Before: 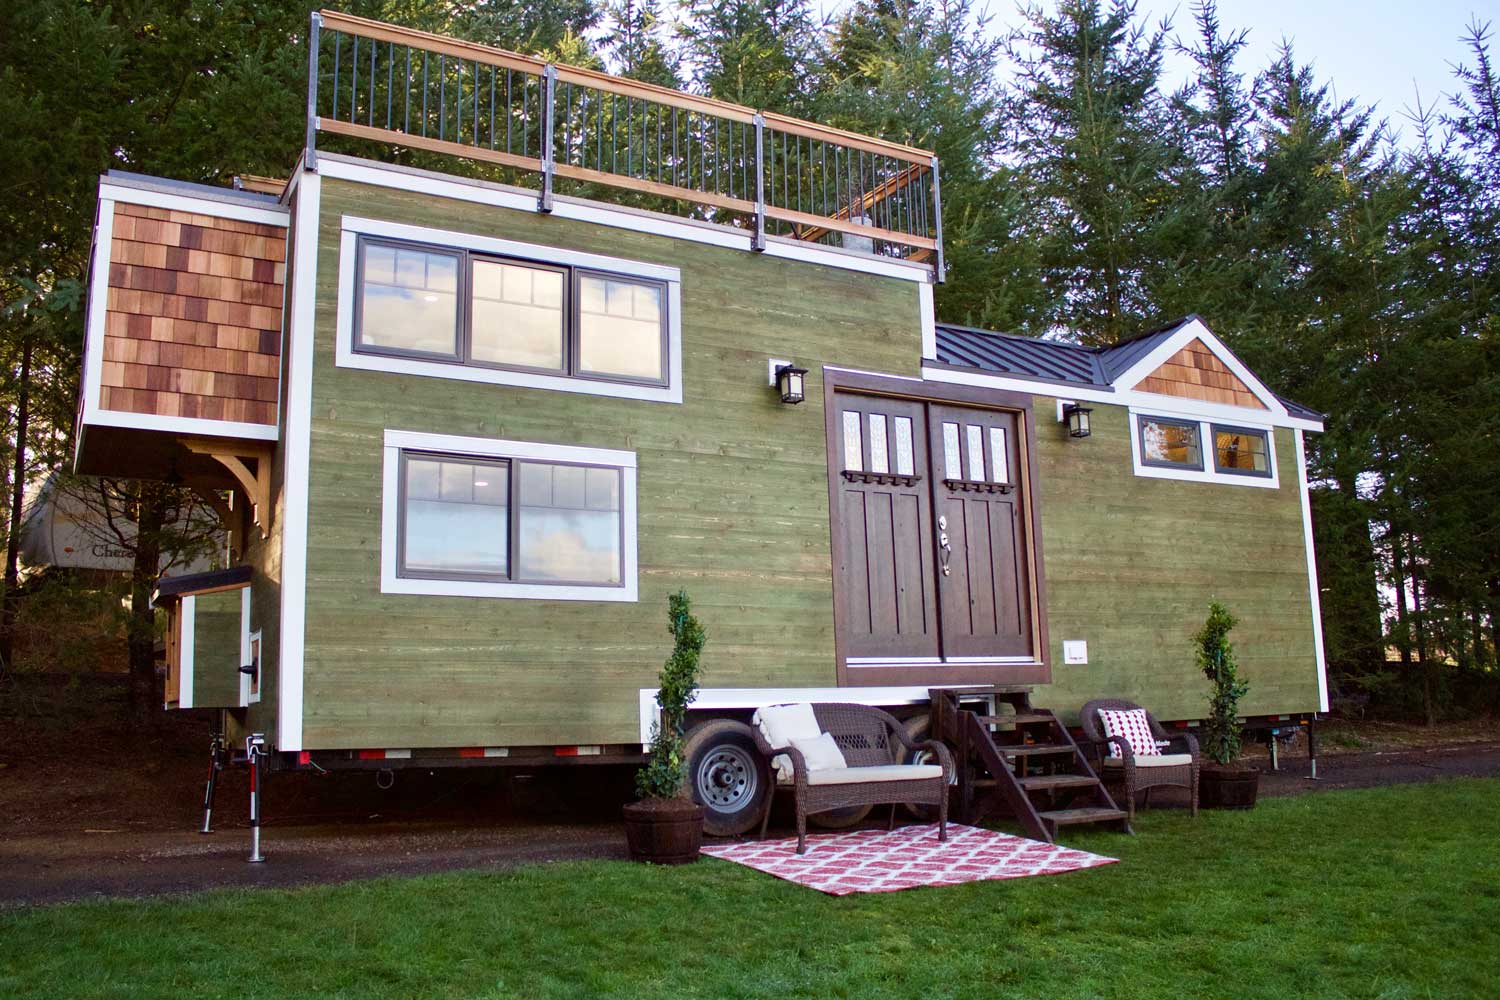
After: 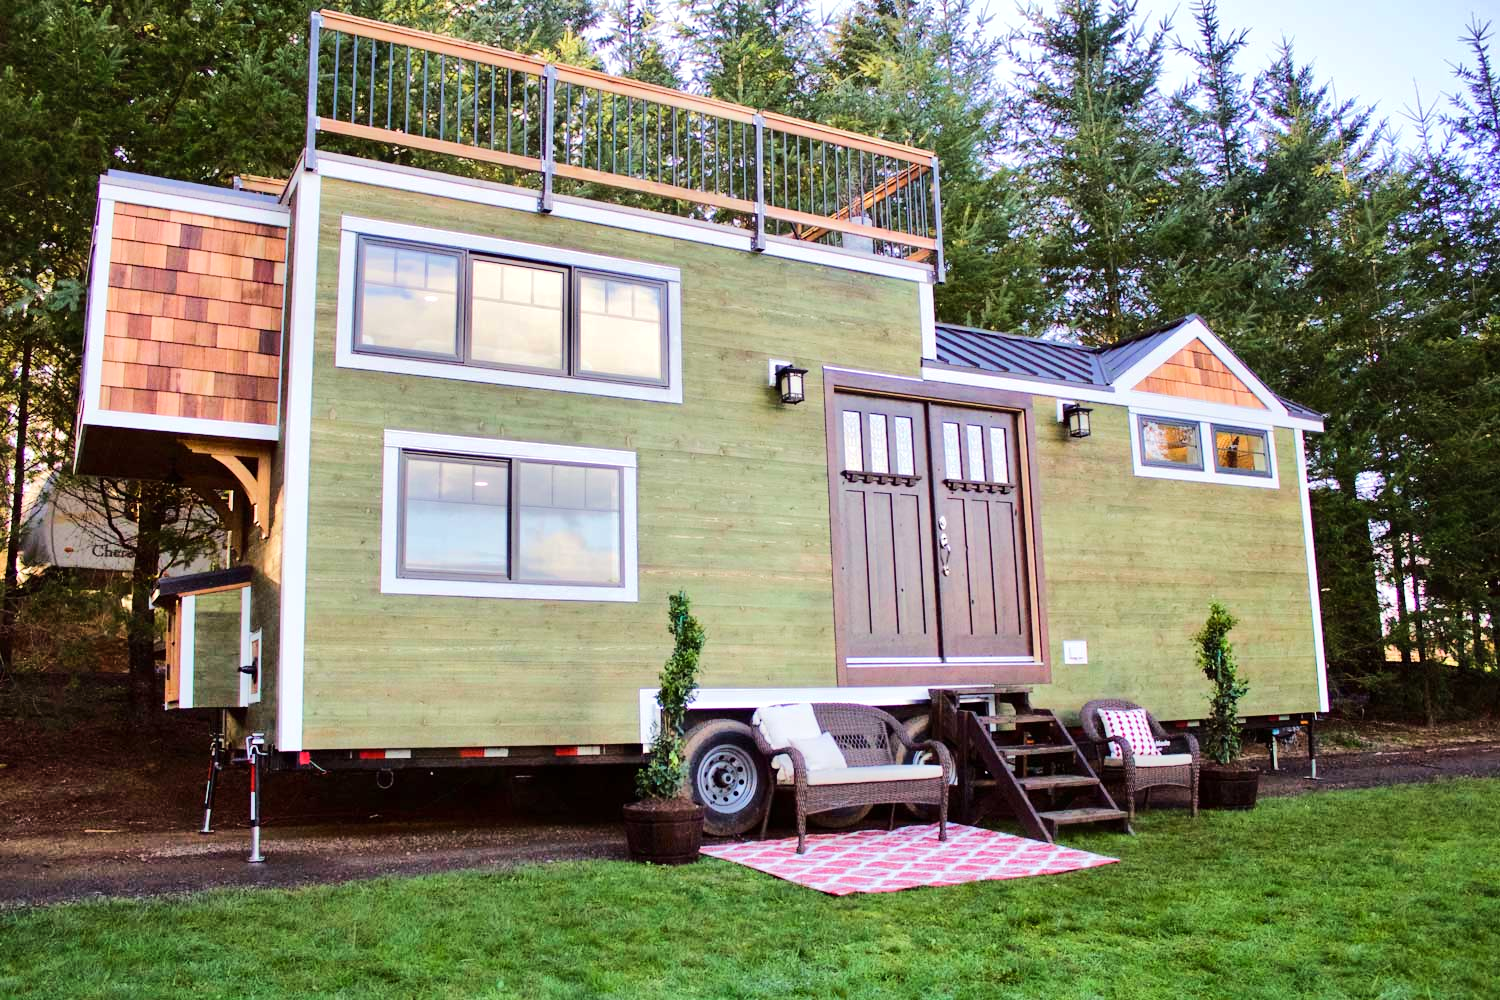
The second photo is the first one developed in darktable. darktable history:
tone equalizer: -7 EV 0.153 EV, -6 EV 0.609 EV, -5 EV 1.15 EV, -4 EV 1.36 EV, -3 EV 1.14 EV, -2 EV 0.6 EV, -1 EV 0.155 EV, edges refinement/feathering 500, mask exposure compensation -1.57 EV, preserve details no
shadows and highlights: highlights color adjustment 0.64%, soften with gaussian
